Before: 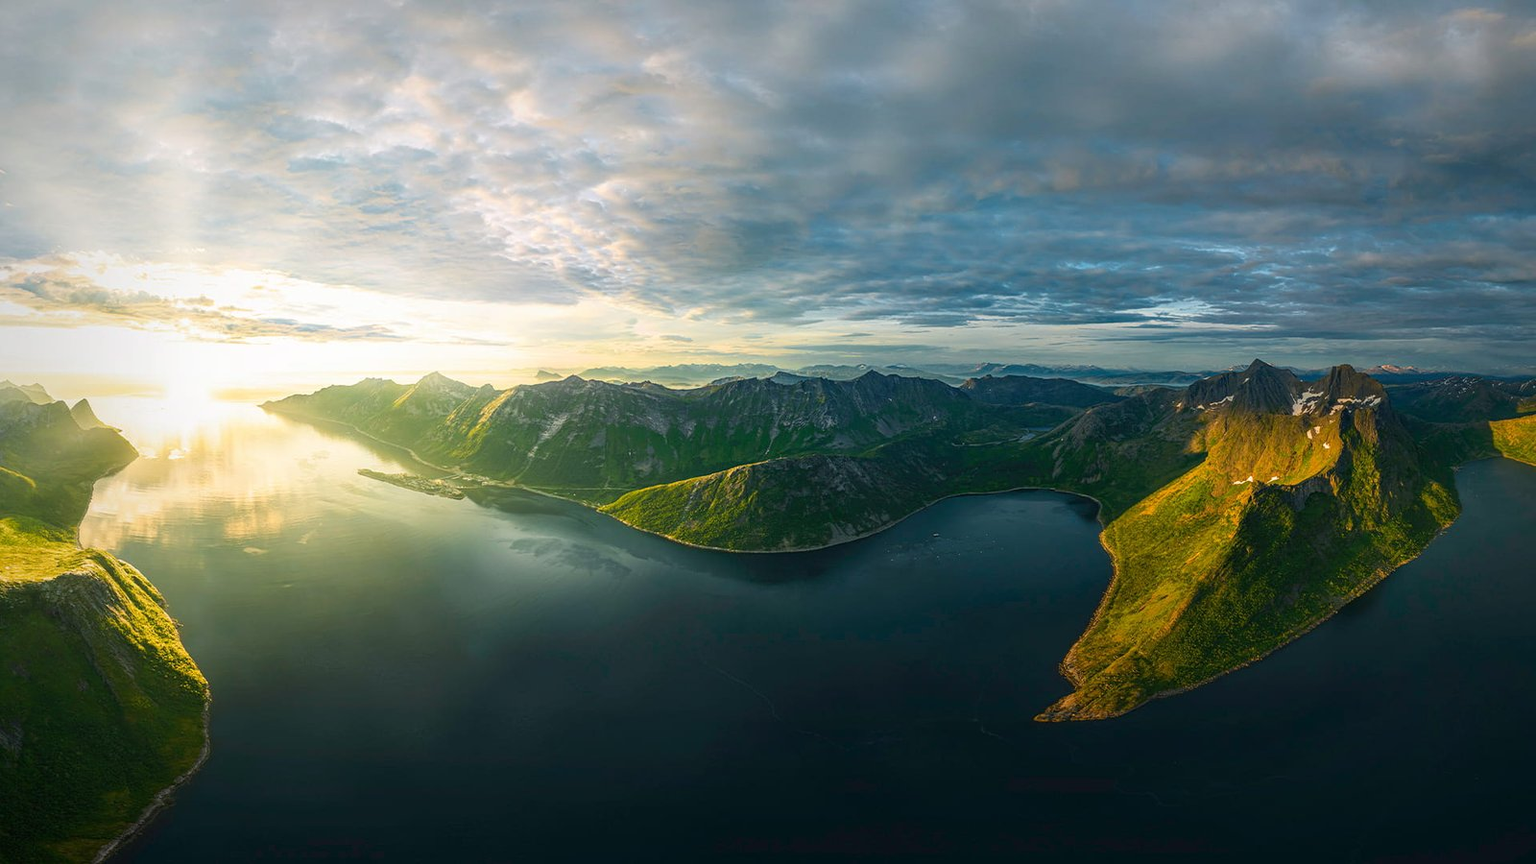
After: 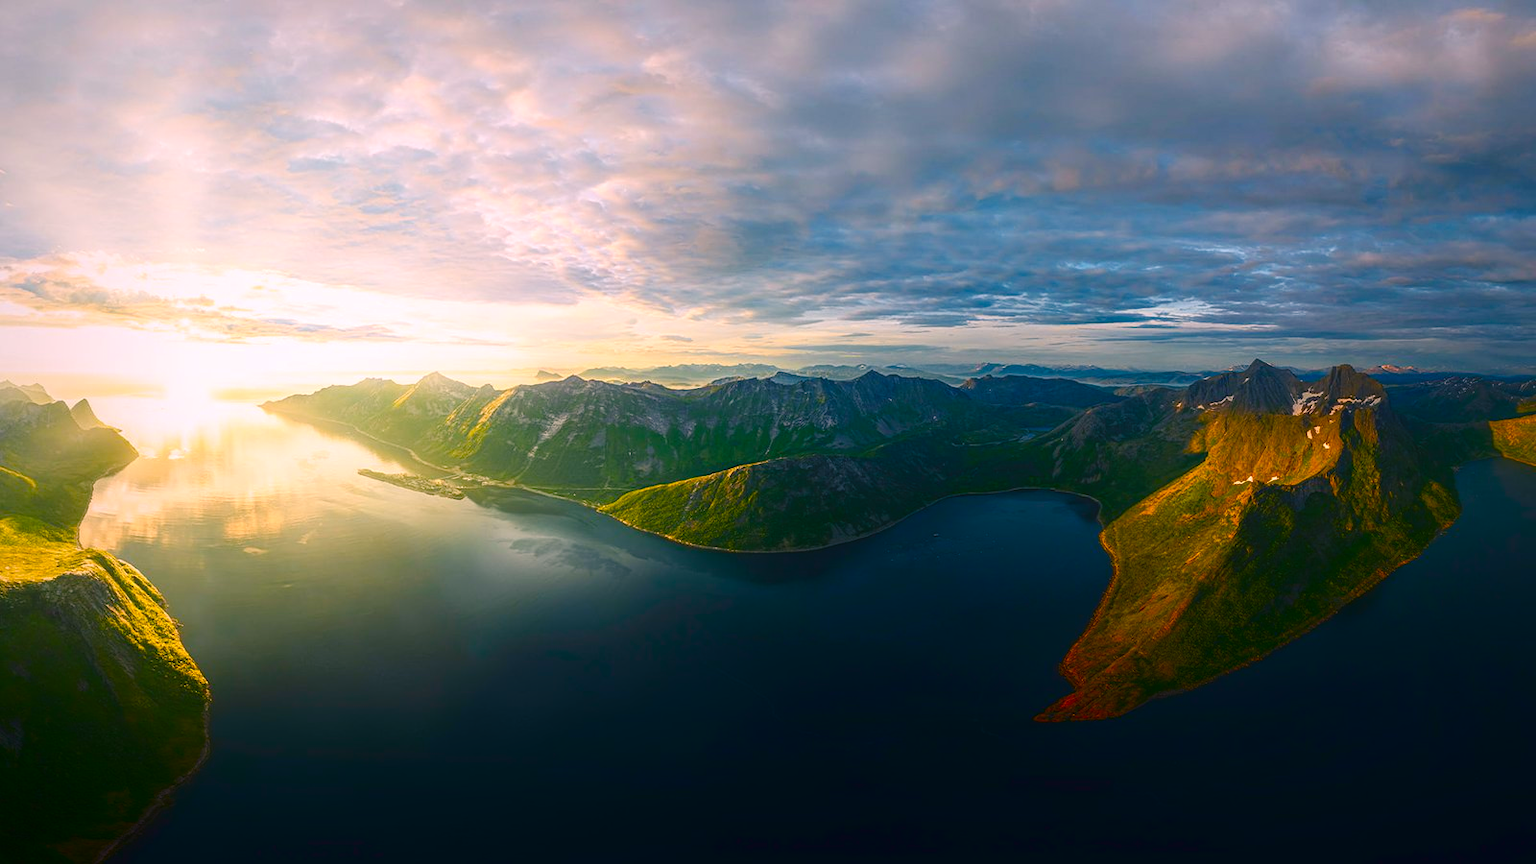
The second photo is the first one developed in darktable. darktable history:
white balance: red 1.05, blue 1.072
color balance rgb: shadows lift › chroma 2%, shadows lift › hue 247.2°, power › chroma 0.3%, power › hue 25.2°, highlights gain › chroma 3%, highlights gain › hue 60°, global offset › luminance 0.75%, perceptual saturation grading › global saturation 20%, perceptual saturation grading › highlights -20%, perceptual saturation grading › shadows 30%, global vibrance 20%
shadows and highlights: shadows -70, highlights 35, soften with gaussian
